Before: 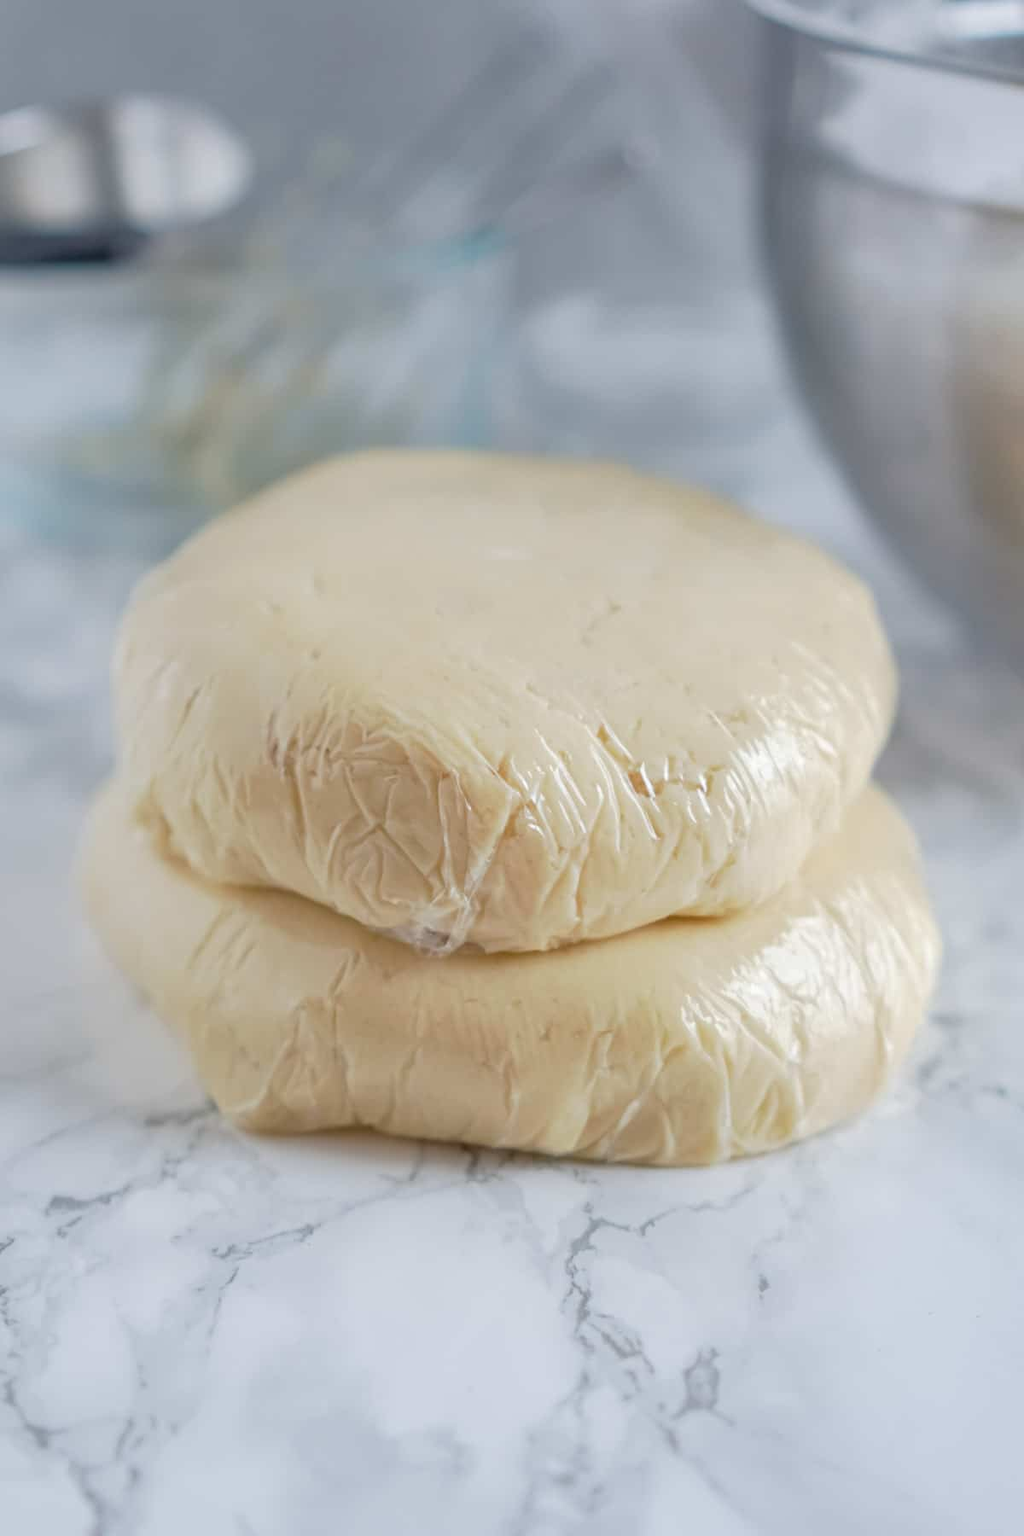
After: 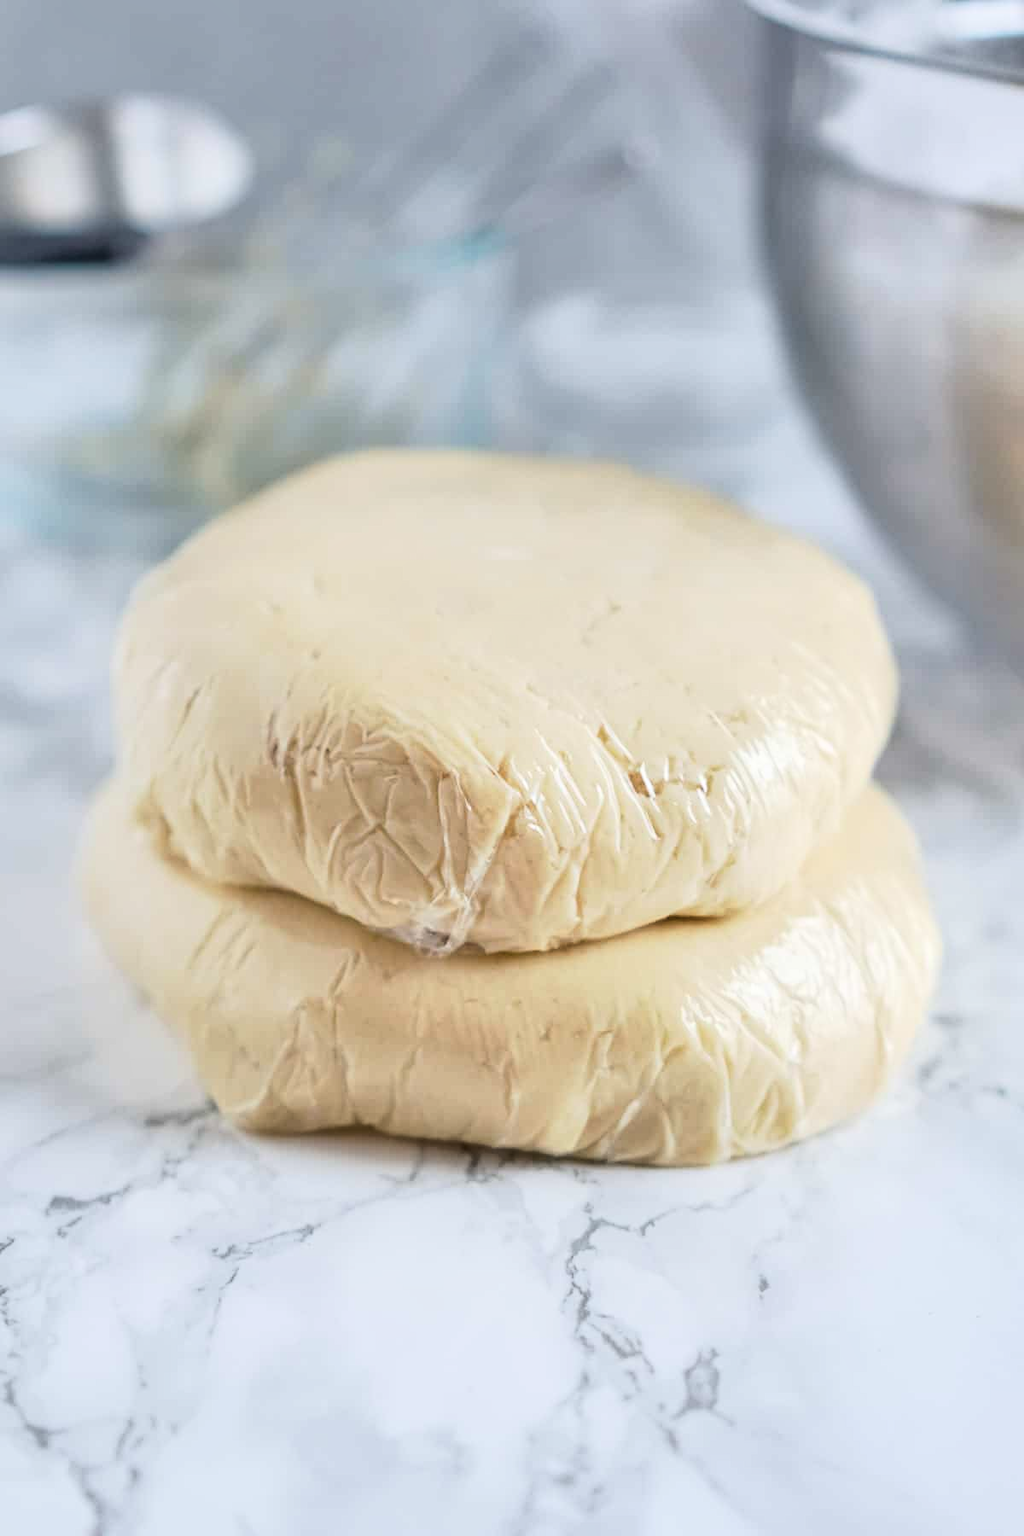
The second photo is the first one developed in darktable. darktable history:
shadows and highlights: highlights color adjustment 0%, soften with gaussian
base curve: curves: ch0 [(0, 0) (0.028, 0.03) (0.121, 0.232) (0.46, 0.748) (0.859, 0.968) (1, 1)]
